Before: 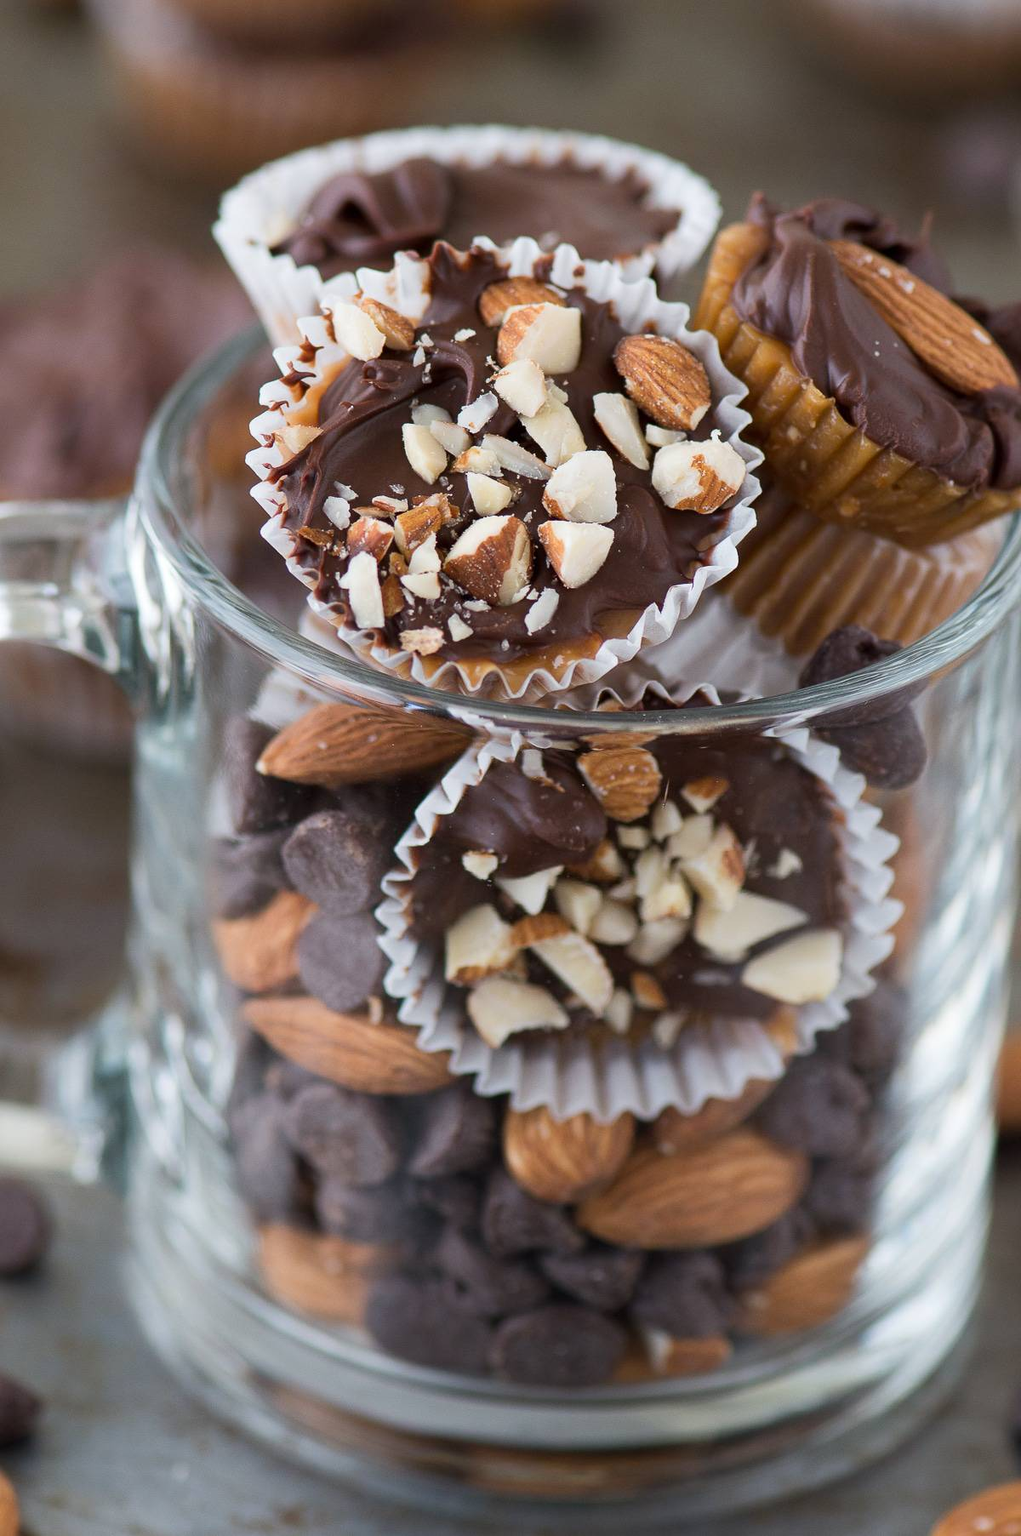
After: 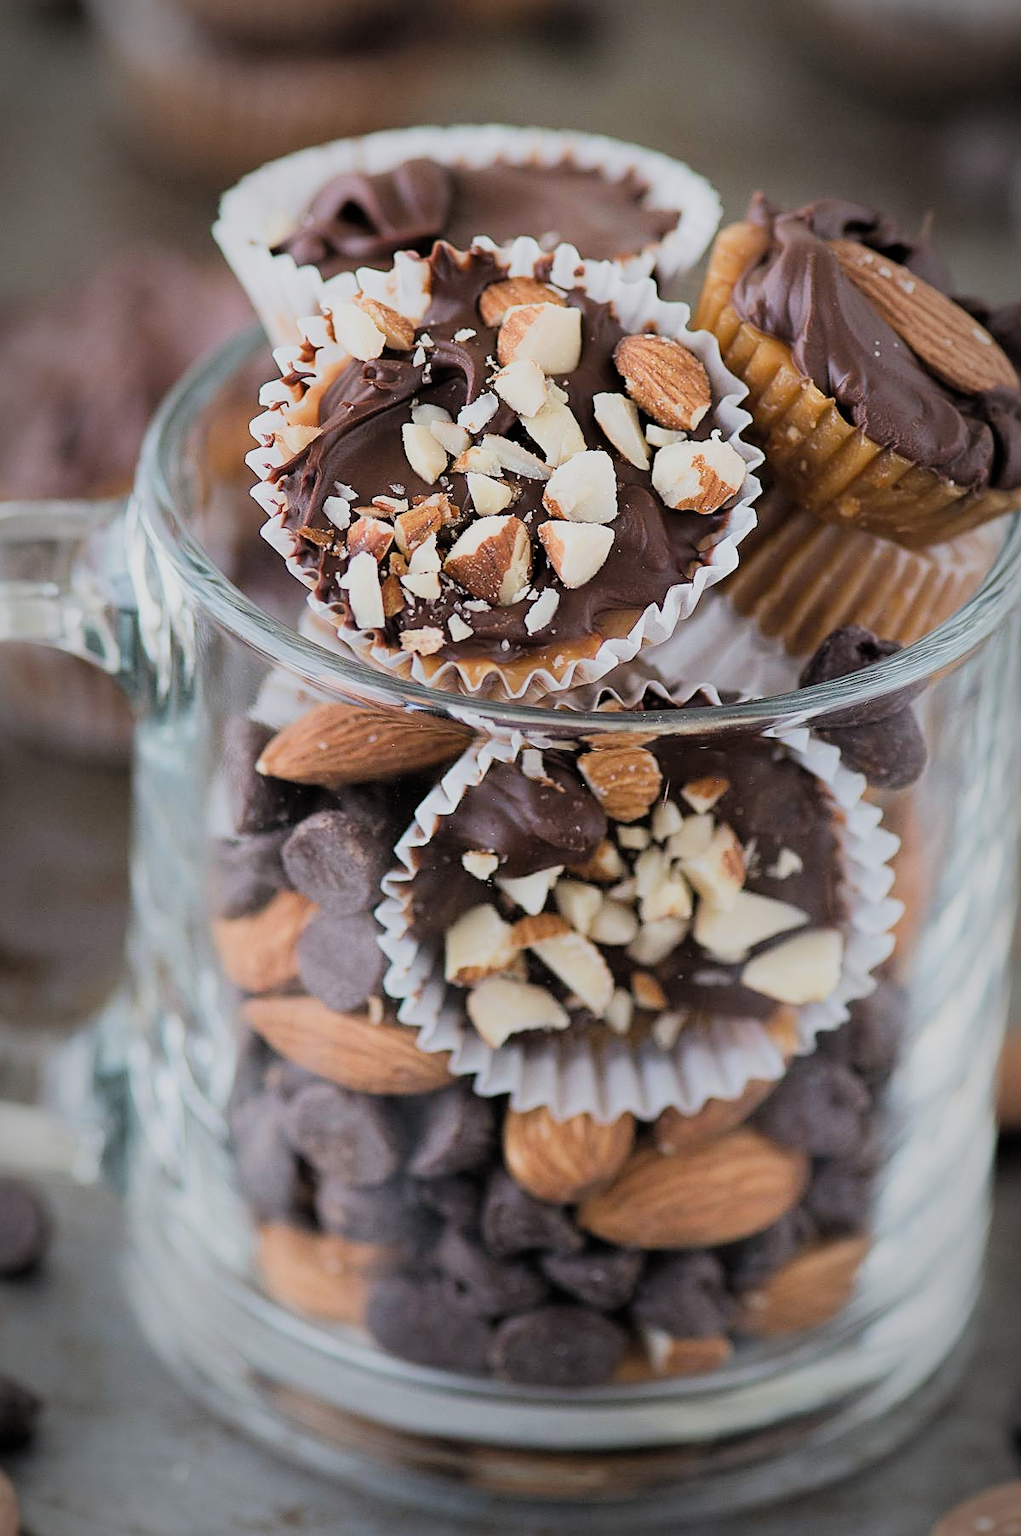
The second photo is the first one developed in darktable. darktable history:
exposure: black level correction 0, exposure 0.499 EV, compensate highlight preservation false
filmic rgb: black relative exposure -7.15 EV, white relative exposure 5.39 EV, hardness 3.03, color science v4 (2020)
vignetting: automatic ratio true
sharpen: on, module defaults
